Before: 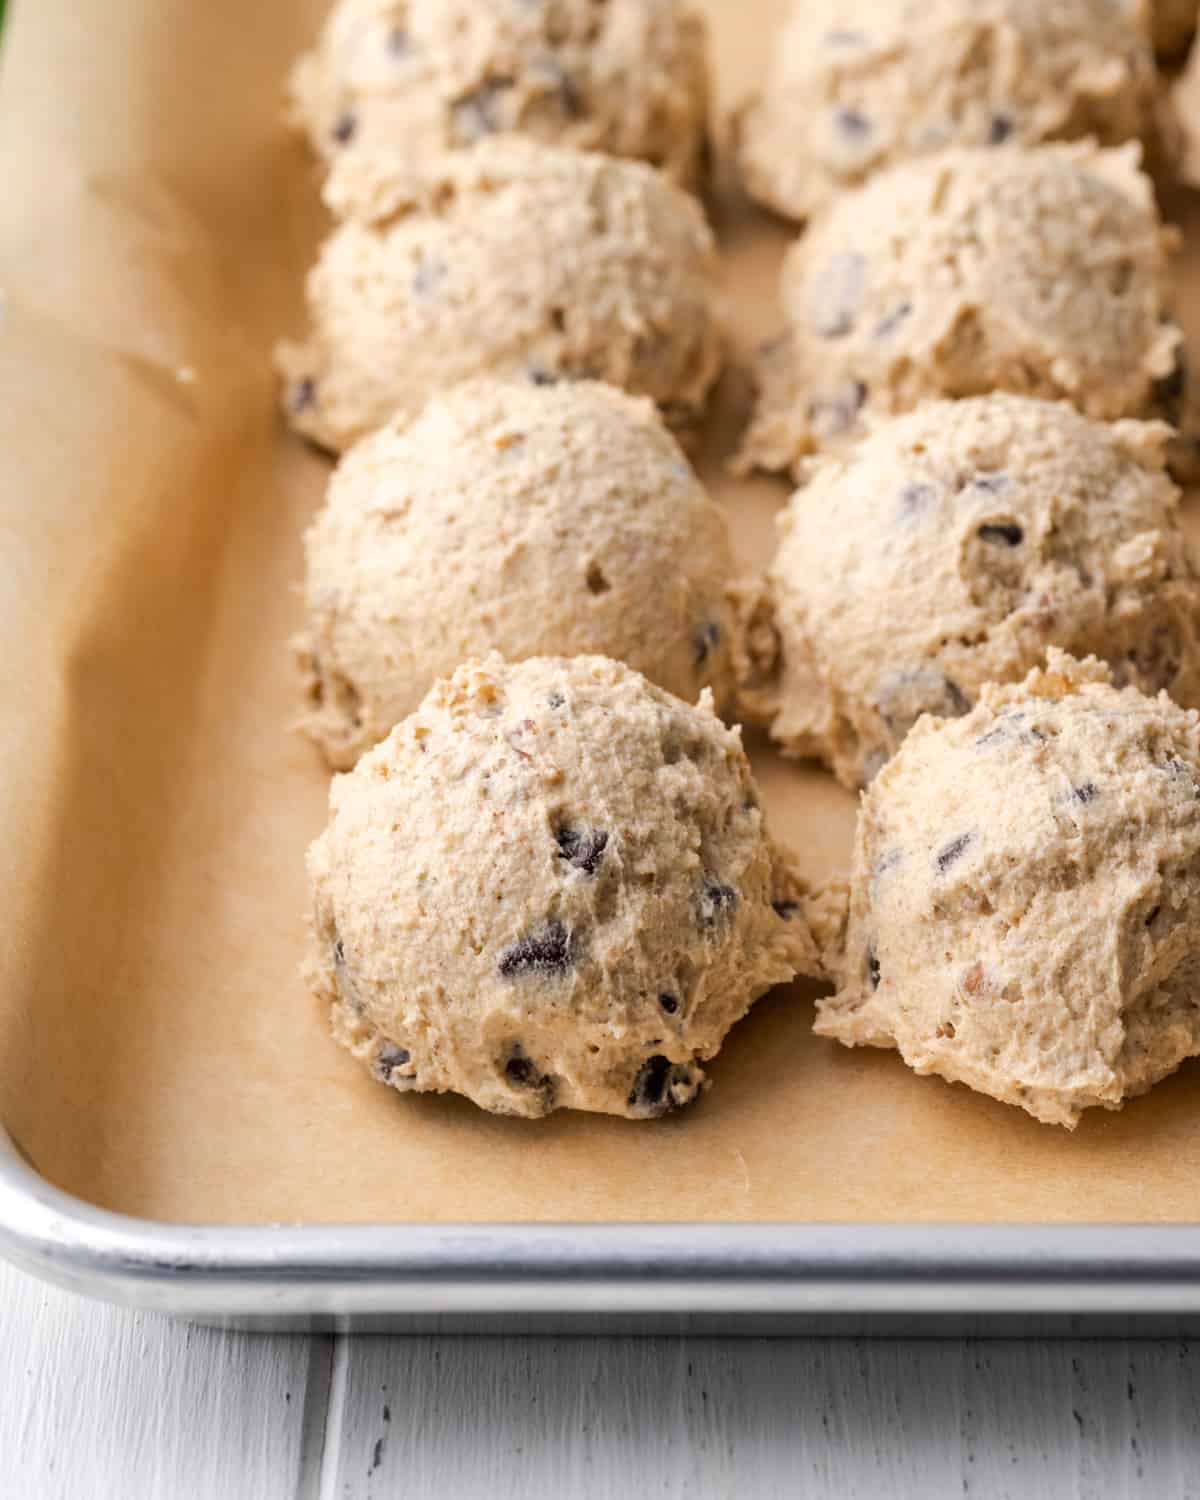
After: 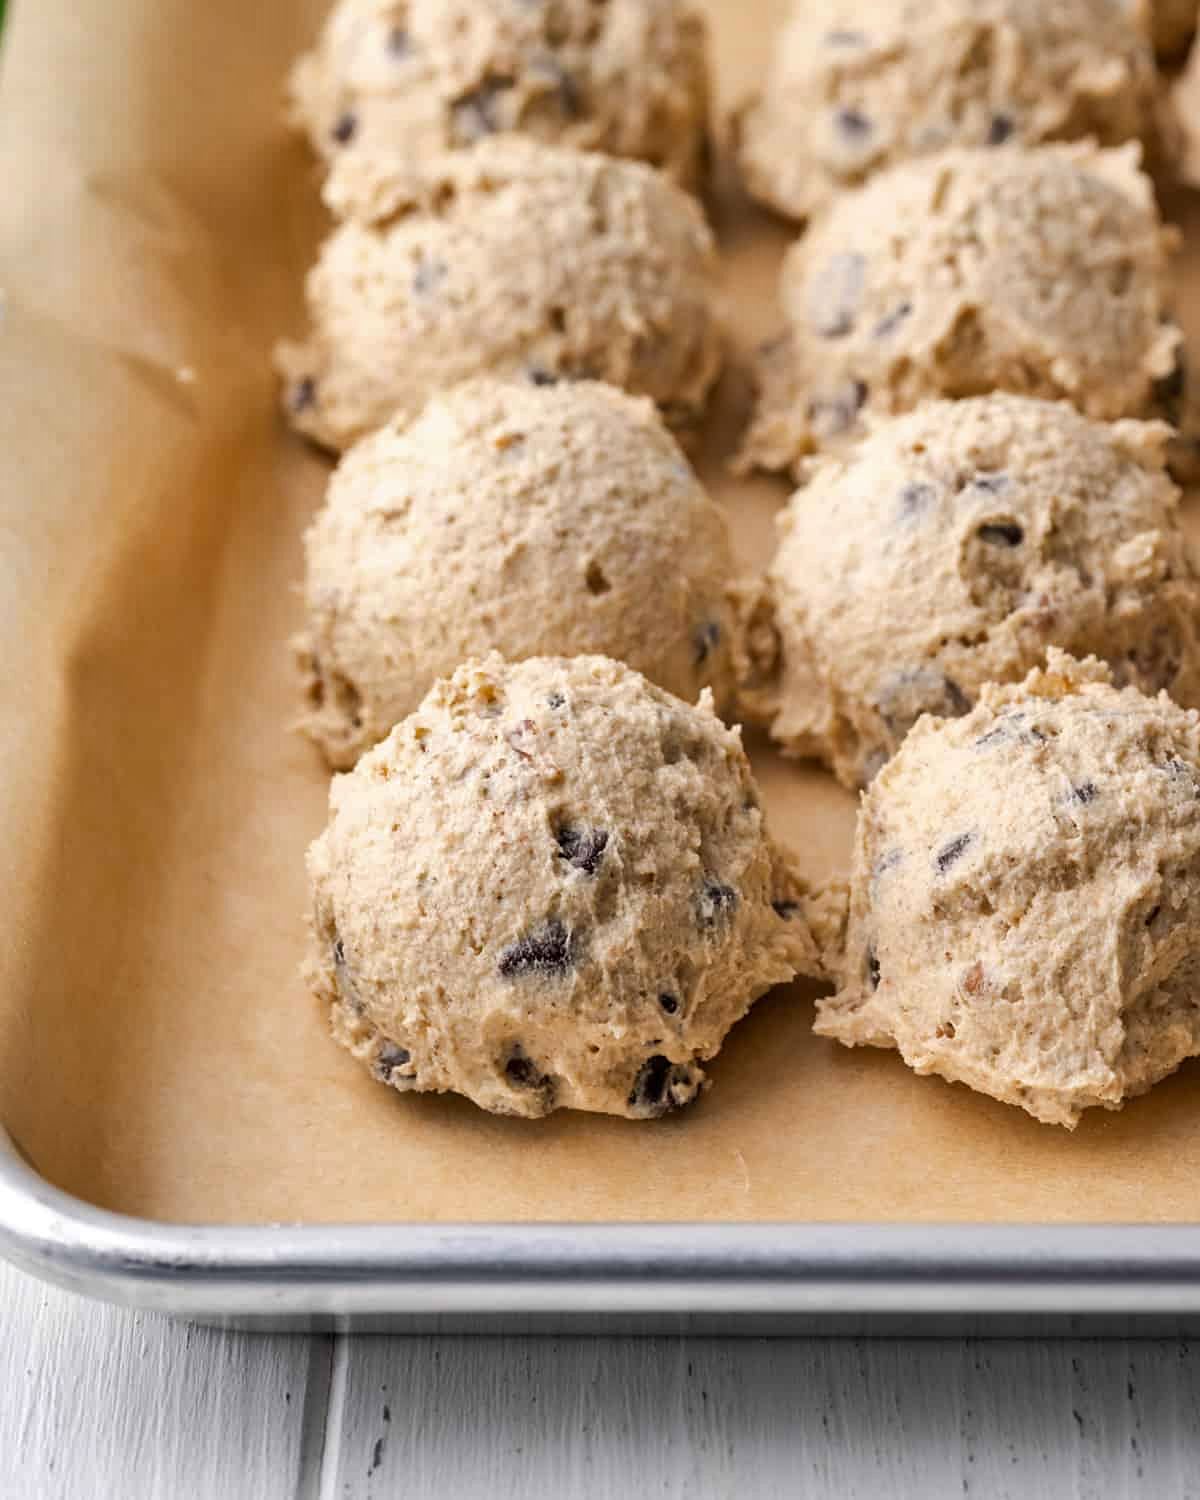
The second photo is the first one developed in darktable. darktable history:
sharpen: amount 0.21
shadows and highlights: low approximation 0.01, soften with gaussian
